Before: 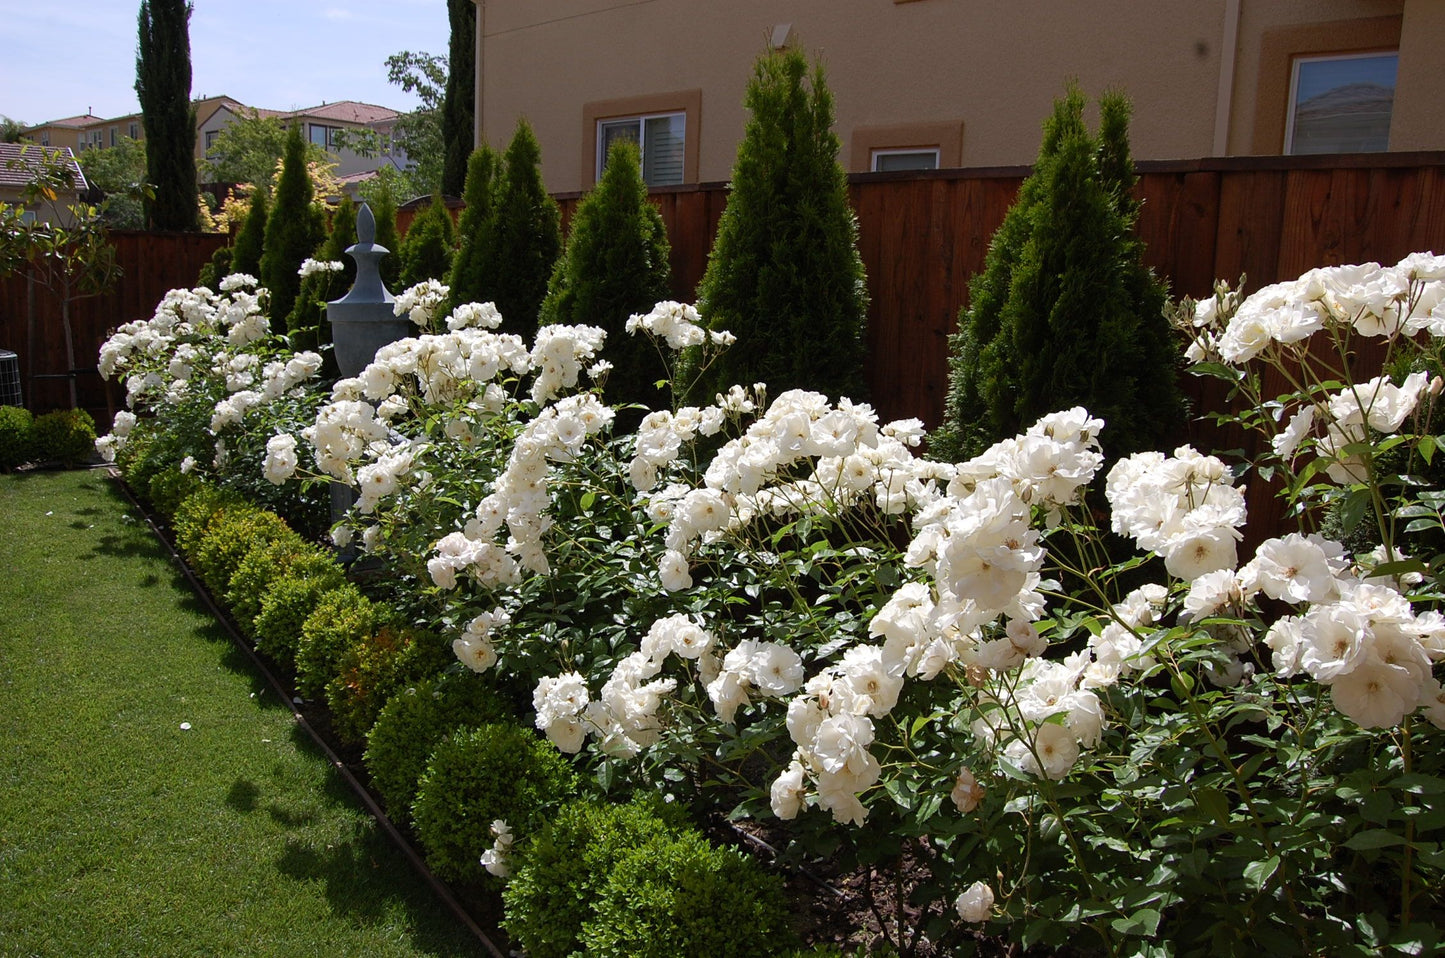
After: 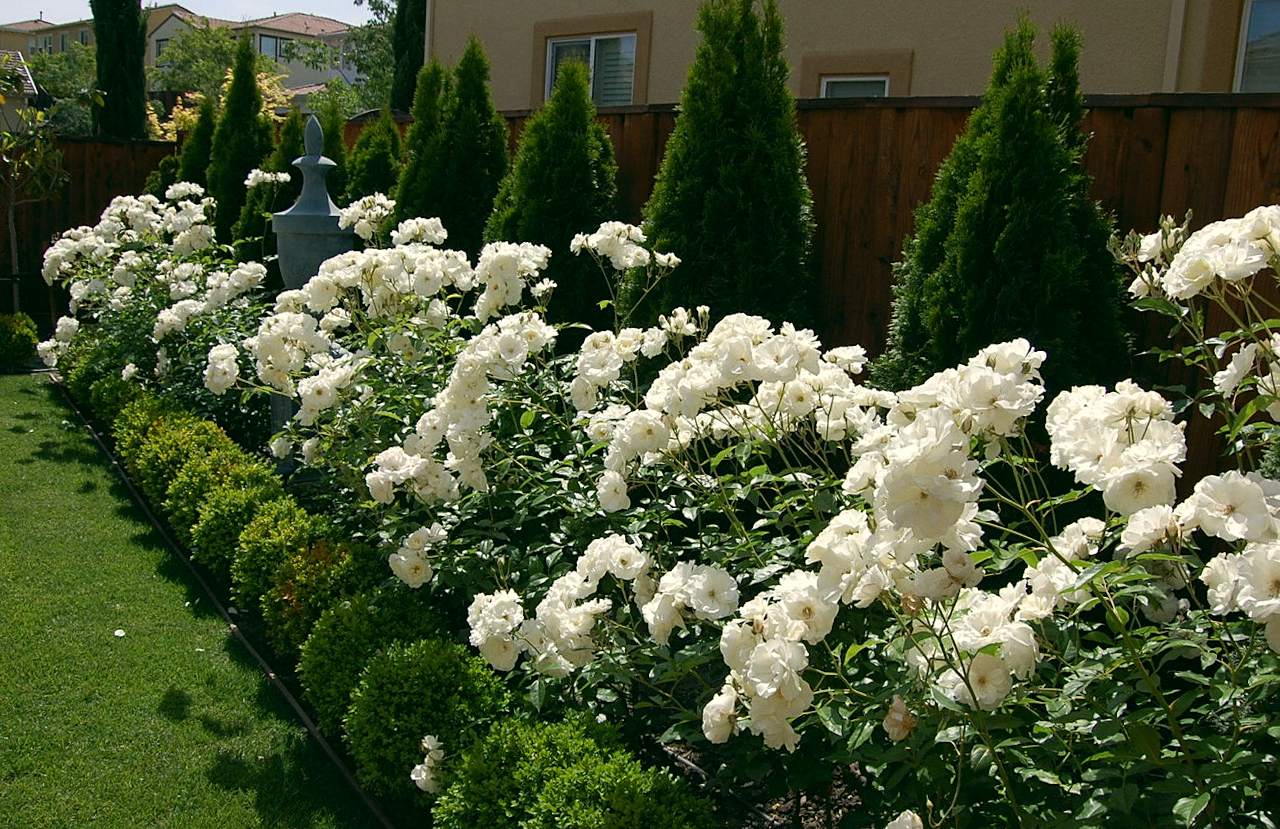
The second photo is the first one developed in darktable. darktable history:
crop: left 3.305%, top 6.436%, right 6.389%, bottom 3.258%
contrast brightness saturation: saturation -0.04
grain: coarseness 0.09 ISO, strength 10%
rotate and perspective: rotation 1.57°, crop left 0.018, crop right 0.982, crop top 0.039, crop bottom 0.961
sharpen: amount 0.2
color correction: highlights a* -0.482, highlights b* 9.48, shadows a* -9.48, shadows b* 0.803
